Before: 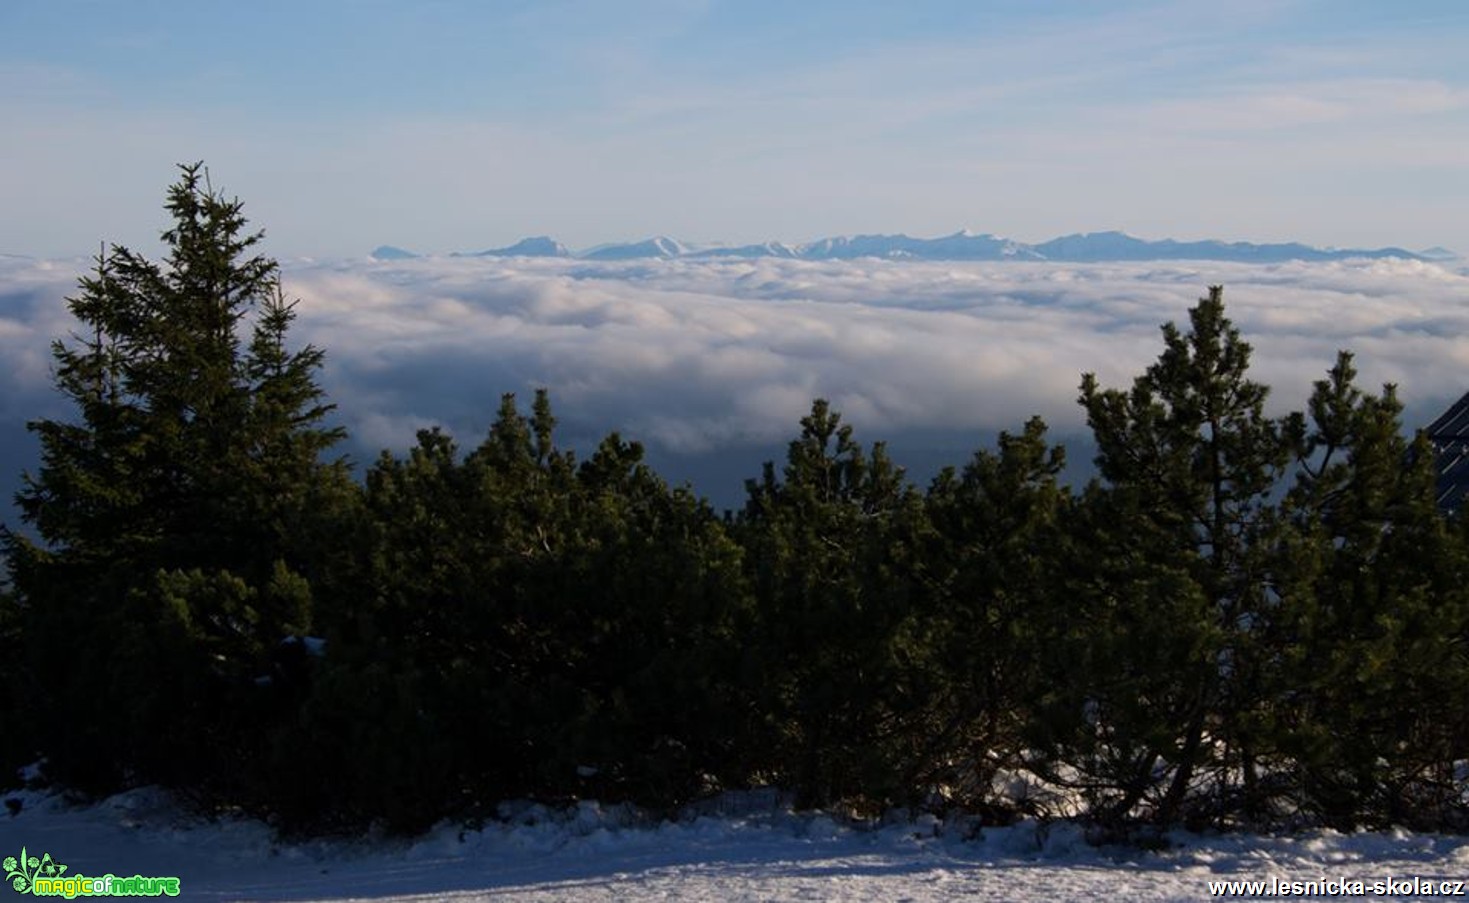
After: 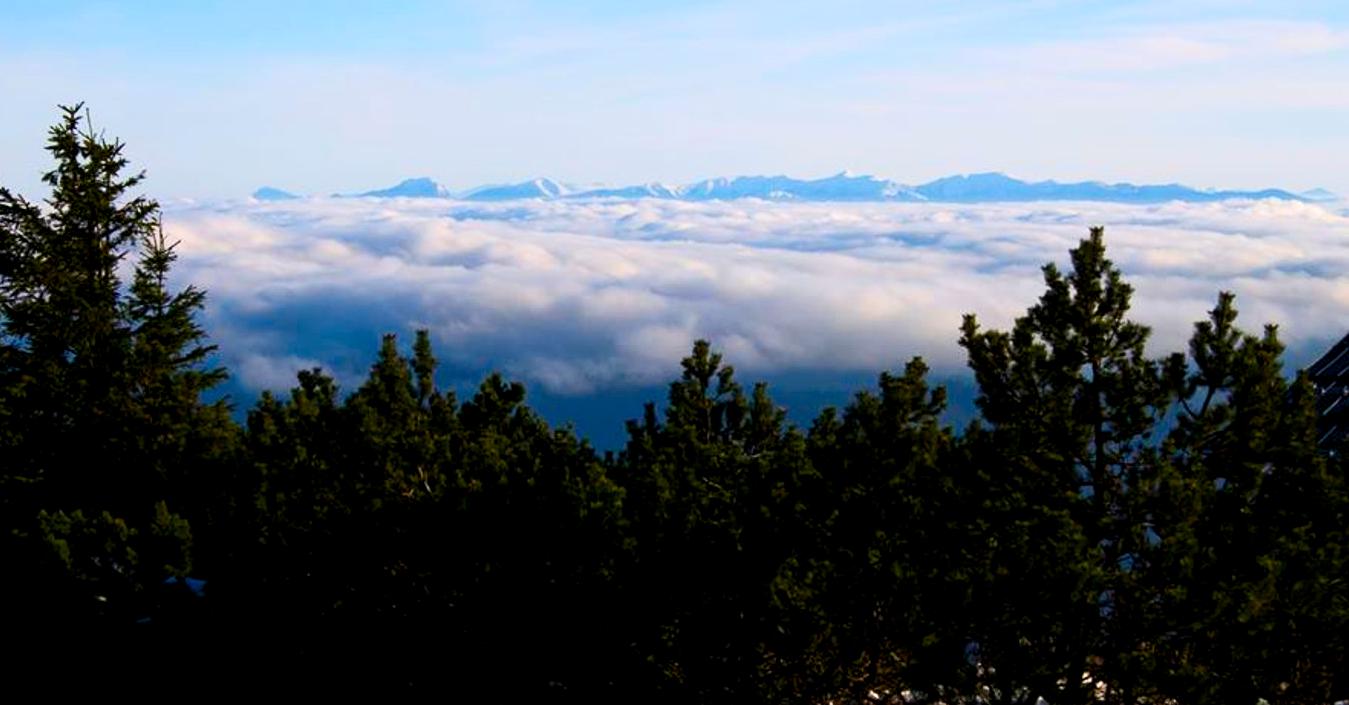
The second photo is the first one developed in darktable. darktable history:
crop: left 8.106%, top 6.559%, bottom 15.364%
contrast brightness saturation: contrast 0.227, brightness 0.097, saturation 0.295
color balance rgb: global offset › luminance -0.499%, perceptual saturation grading › global saturation 20%, perceptual saturation grading › highlights -24.892%, perceptual saturation grading › shadows 50.543%, perceptual brilliance grading › highlights 11.557%, global vibrance 20%
tone equalizer: -8 EV -0.584 EV
